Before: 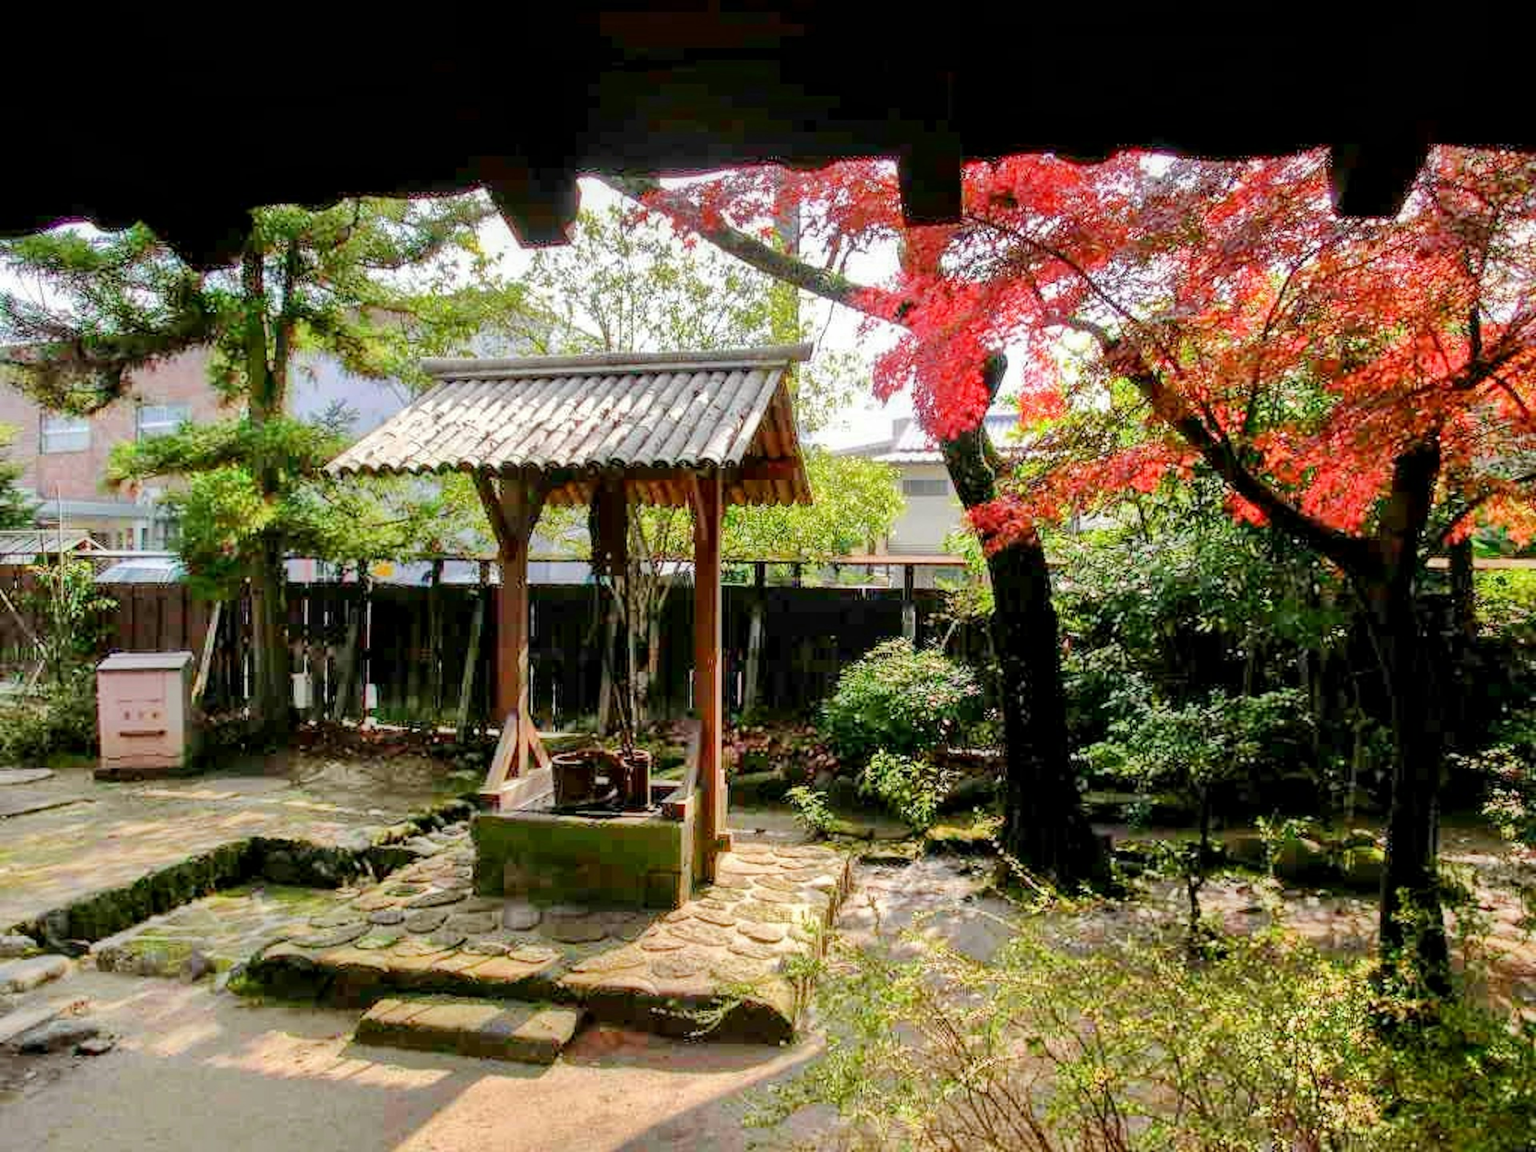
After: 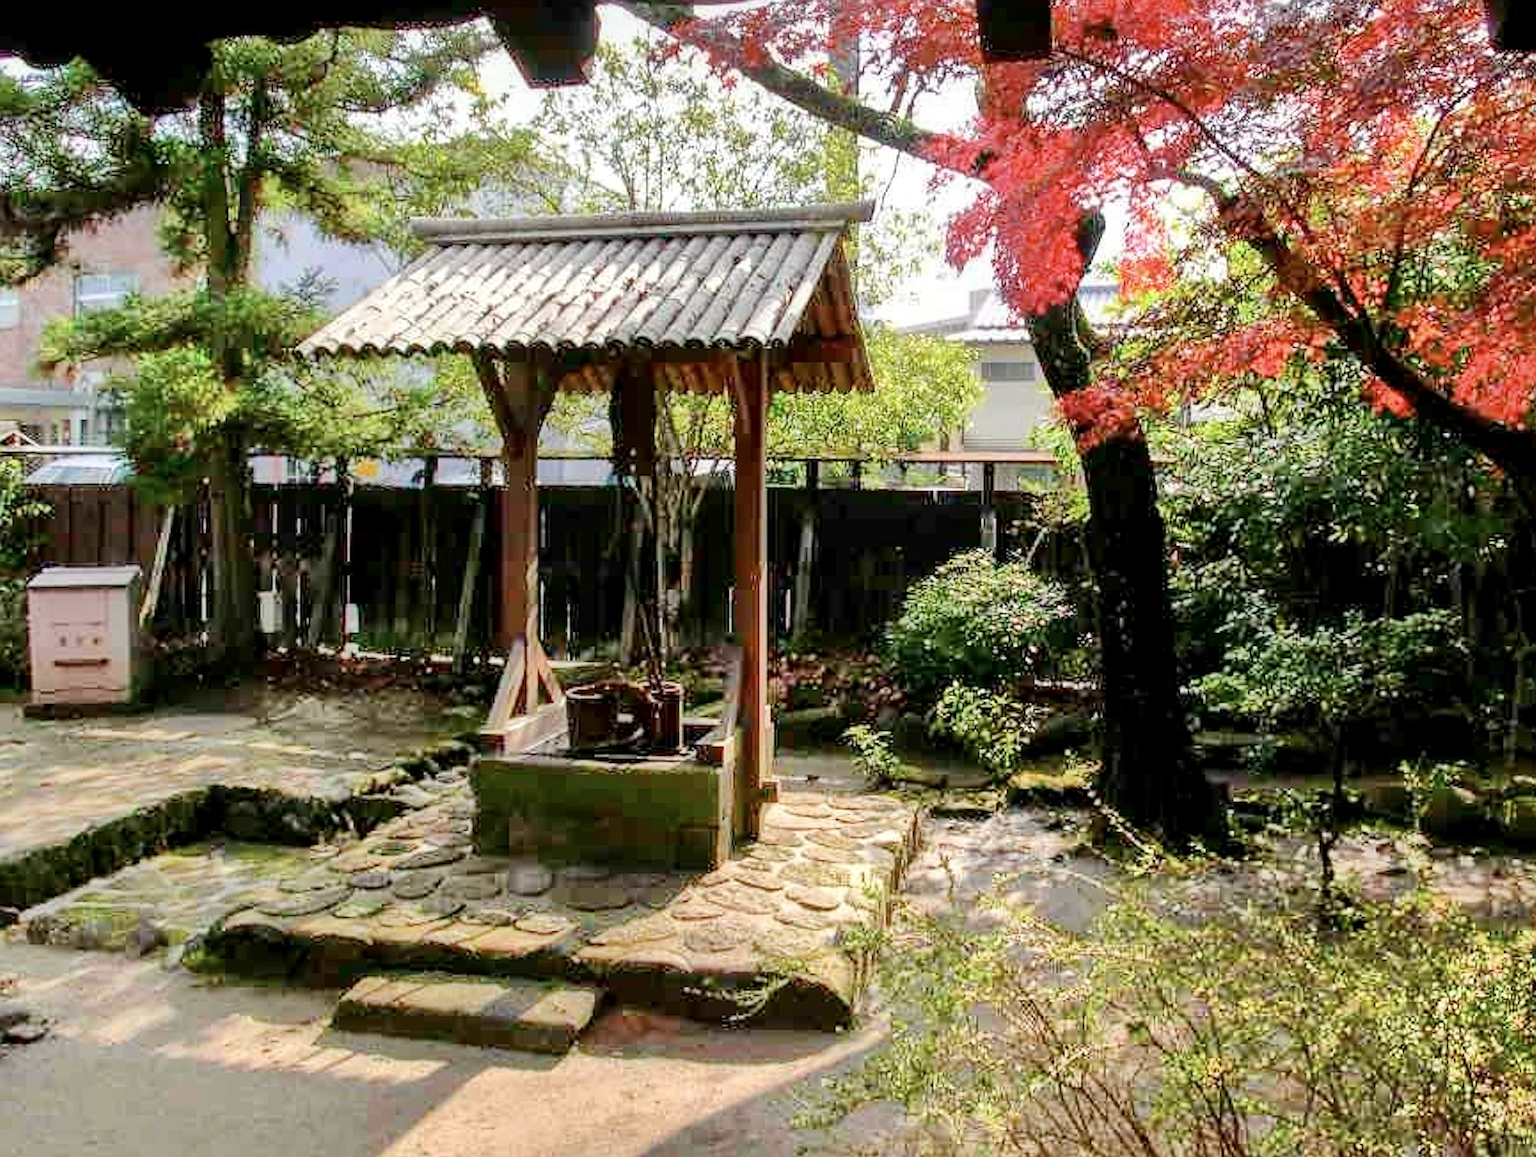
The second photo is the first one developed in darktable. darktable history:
sharpen: on, module defaults
tone equalizer: mask exposure compensation -0.49 EV
crop and rotate: left 4.838%, top 15.127%, right 10.675%
contrast brightness saturation: contrast 0.111, saturation -0.161
